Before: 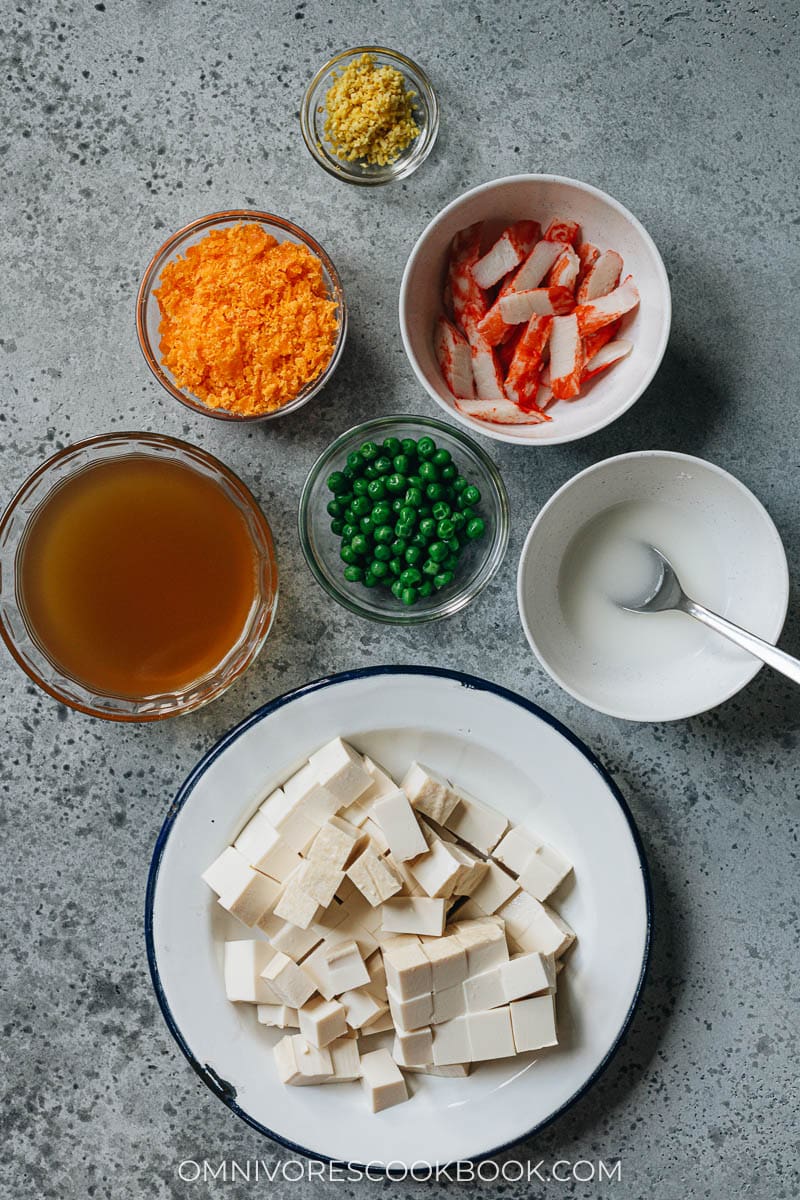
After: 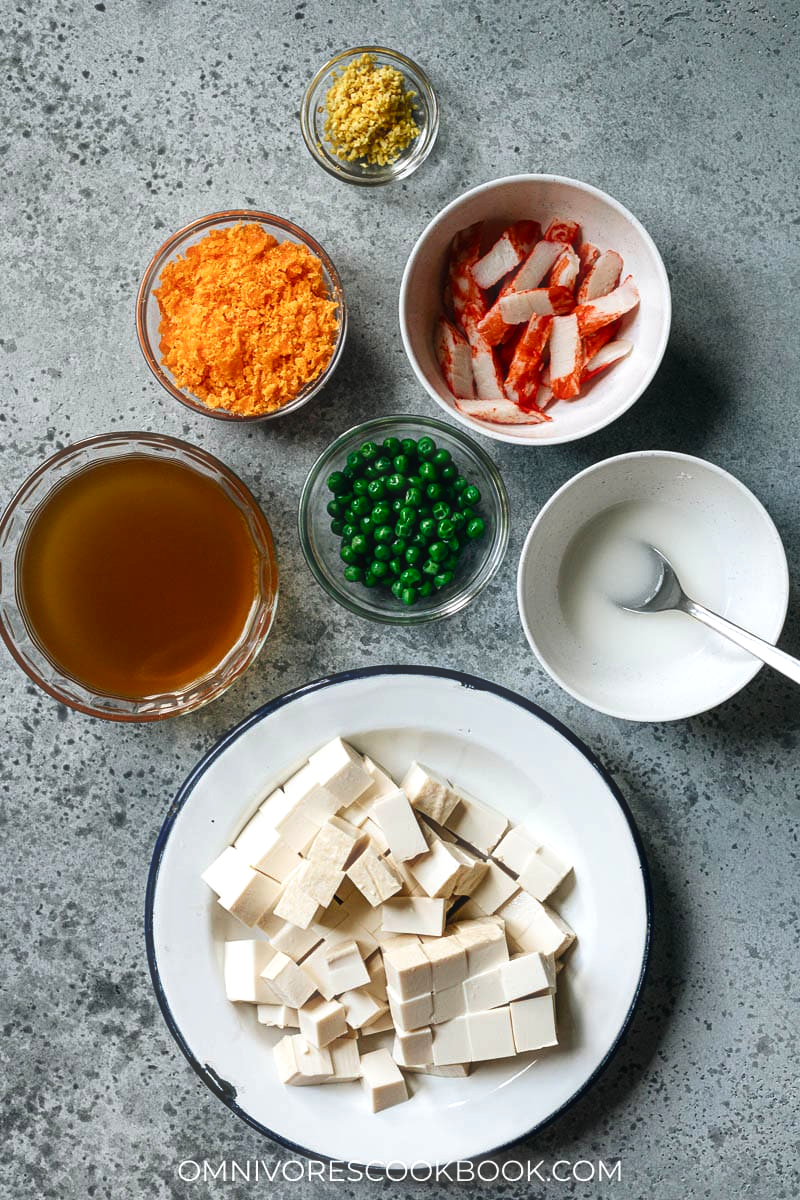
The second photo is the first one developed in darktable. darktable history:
haze removal: strength -0.1, adaptive false
color balance rgb: shadows lift › luminance -20%, power › hue 72.24°, highlights gain › luminance 15%, global offset › hue 171.6°, perceptual saturation grading › highlights -15%, perceptual saturation grading › shadows 25%, global vibrance 30%, contrast 10%
